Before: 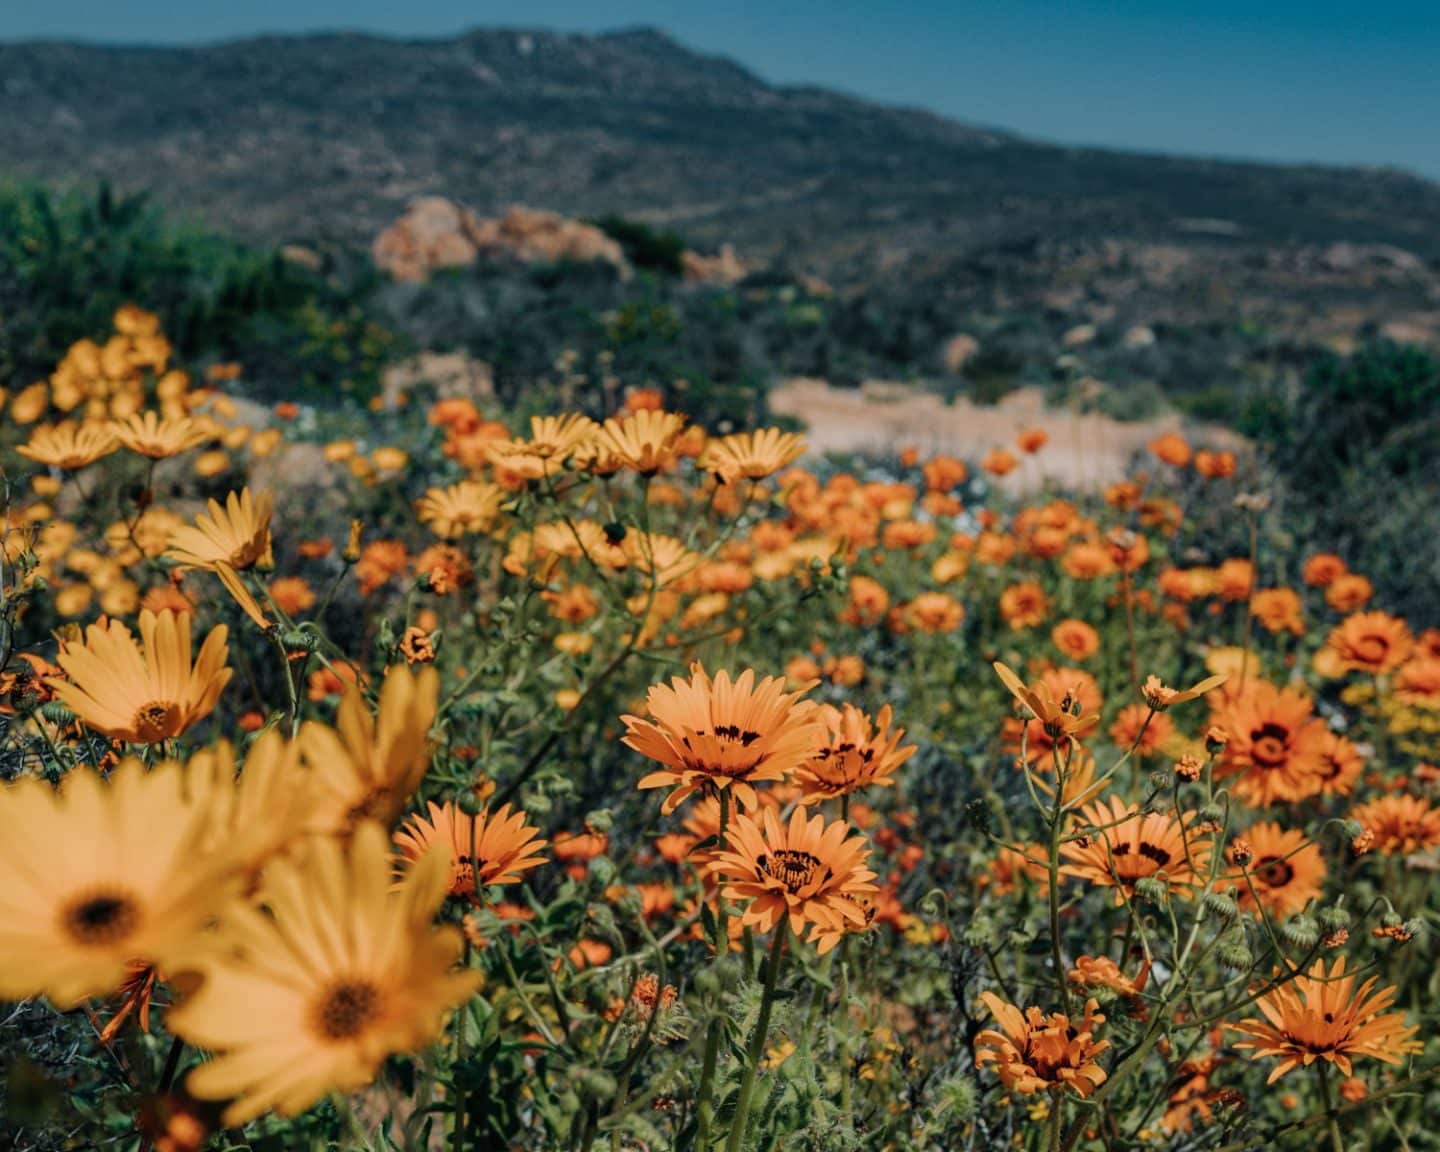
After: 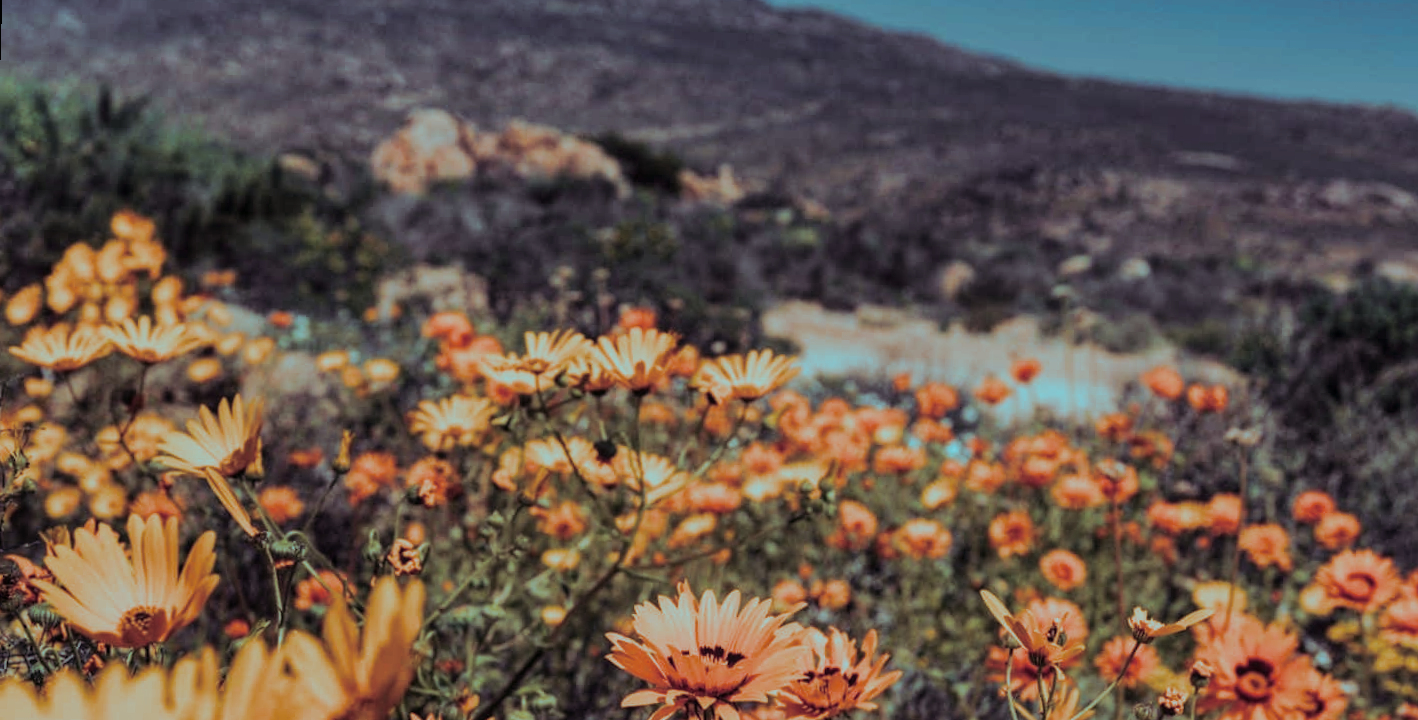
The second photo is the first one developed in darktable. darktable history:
crop and rotate: top 4.848%, bottom 29.503%
local contrast: detail 110%
shadows and highlights: radius 133.83, soften with gaussian
rotate and perspective: rotation 1.57°, crop left 0.018, crop right 0.982, crop top 0.039, crop bottom 0.961
split-toning: shadows › hue 327.6°, highlights › hue 198°, highlights › saturation 0.55, balance -21.25, compress 0%
